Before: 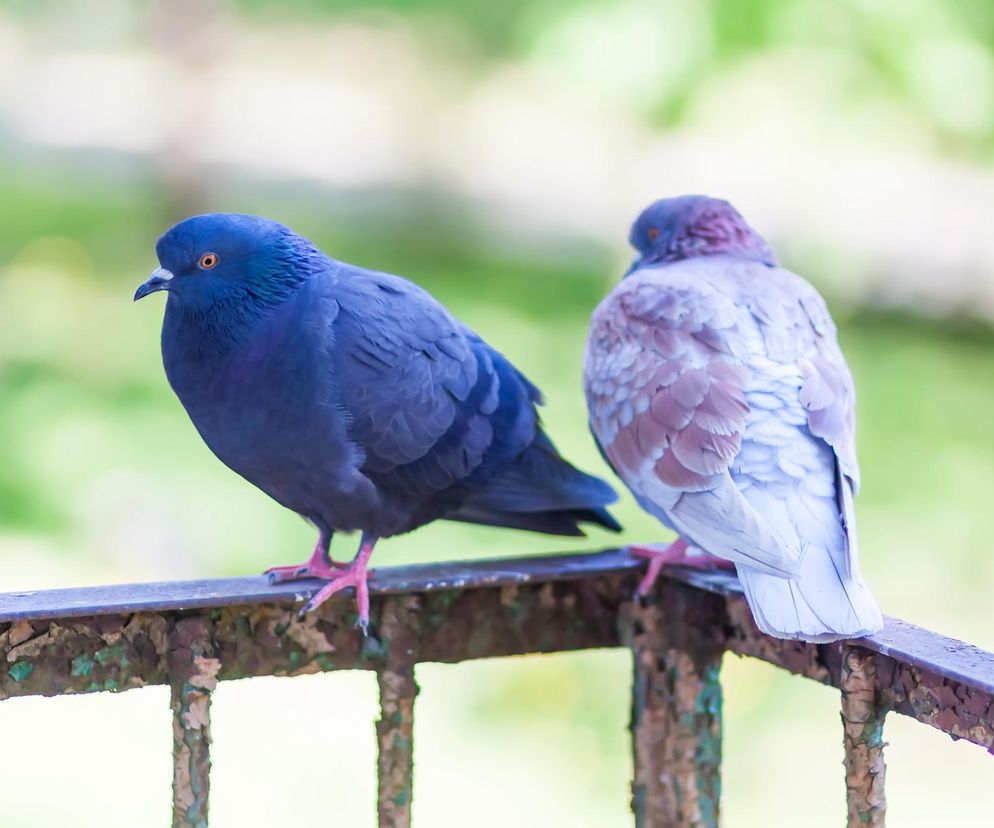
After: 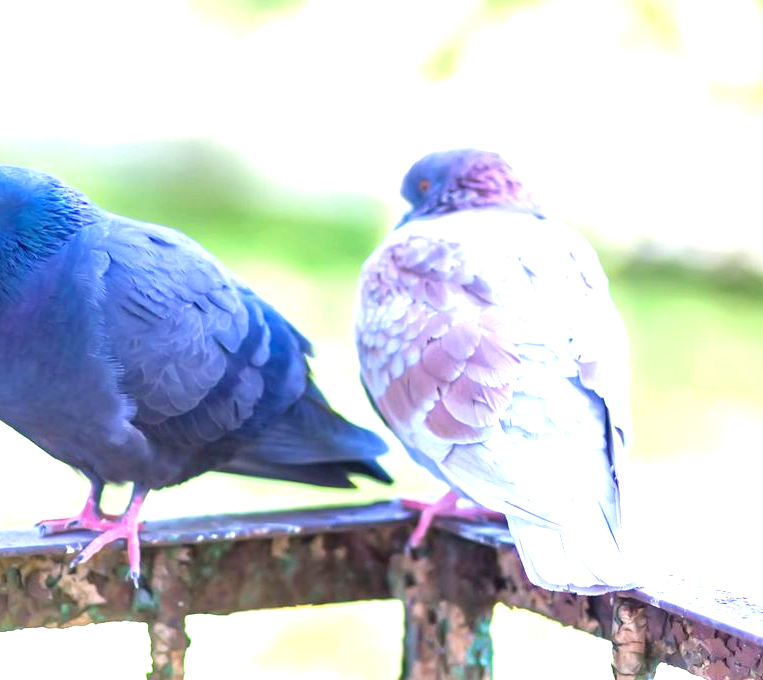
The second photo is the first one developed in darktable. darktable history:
exposure: black level correction 0, exposure 1.1 EV, compensate exposure bias true, compensate highlight preservation false
crop: left 23.095%, top 5.827%, bottom 11.854%
